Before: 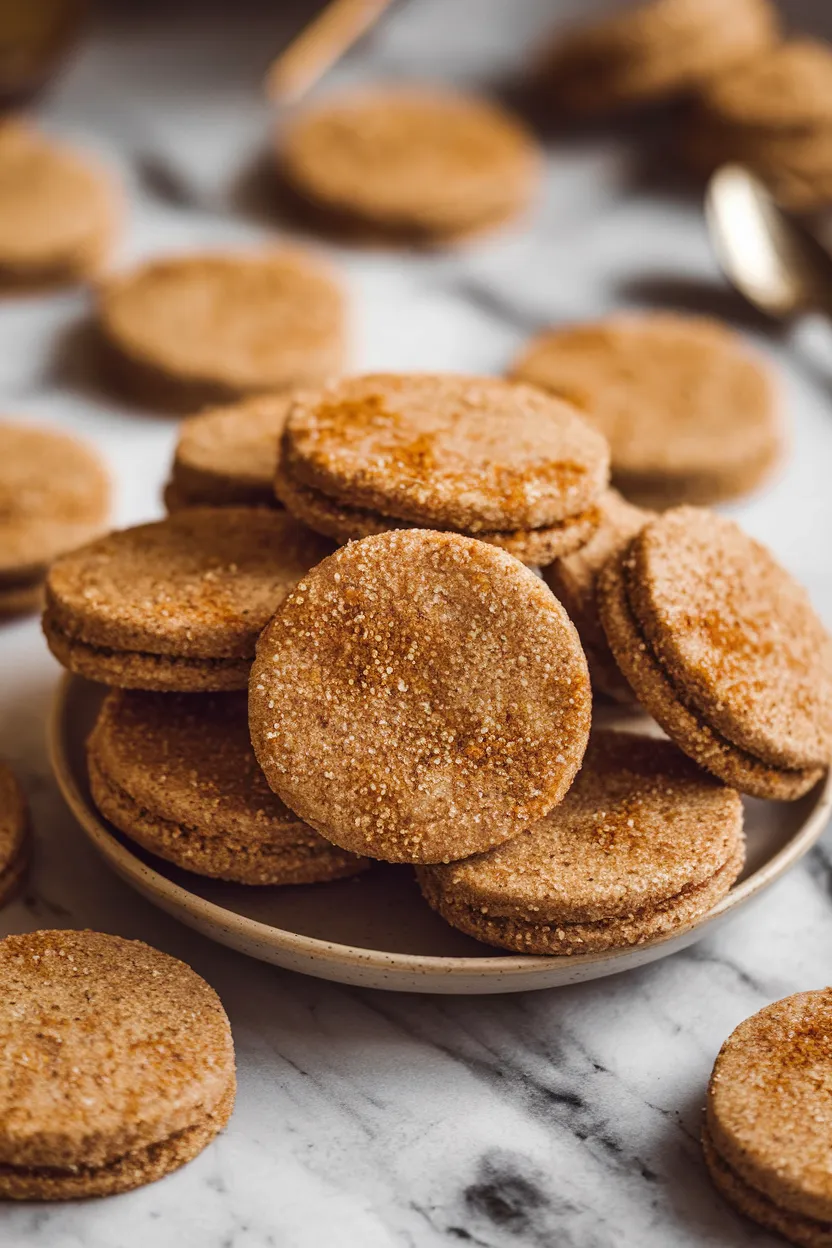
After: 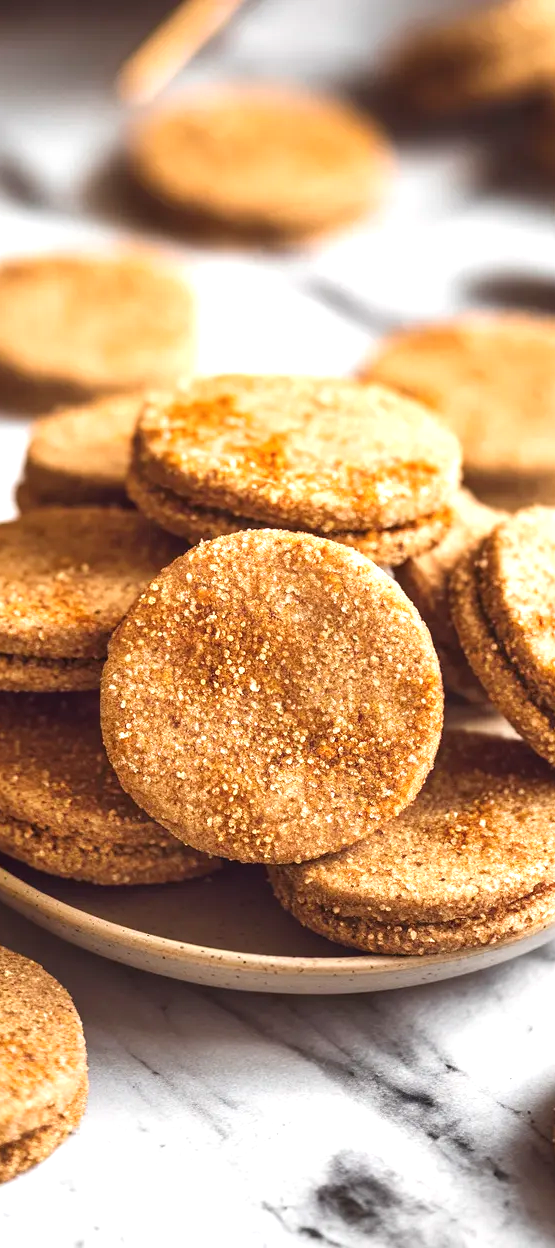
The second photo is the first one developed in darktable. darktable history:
crop and rotate: left 17.797%, right 15.43%
exposure: black level correction 0, exposure 1.001 EV, compensate highlight preservation false
